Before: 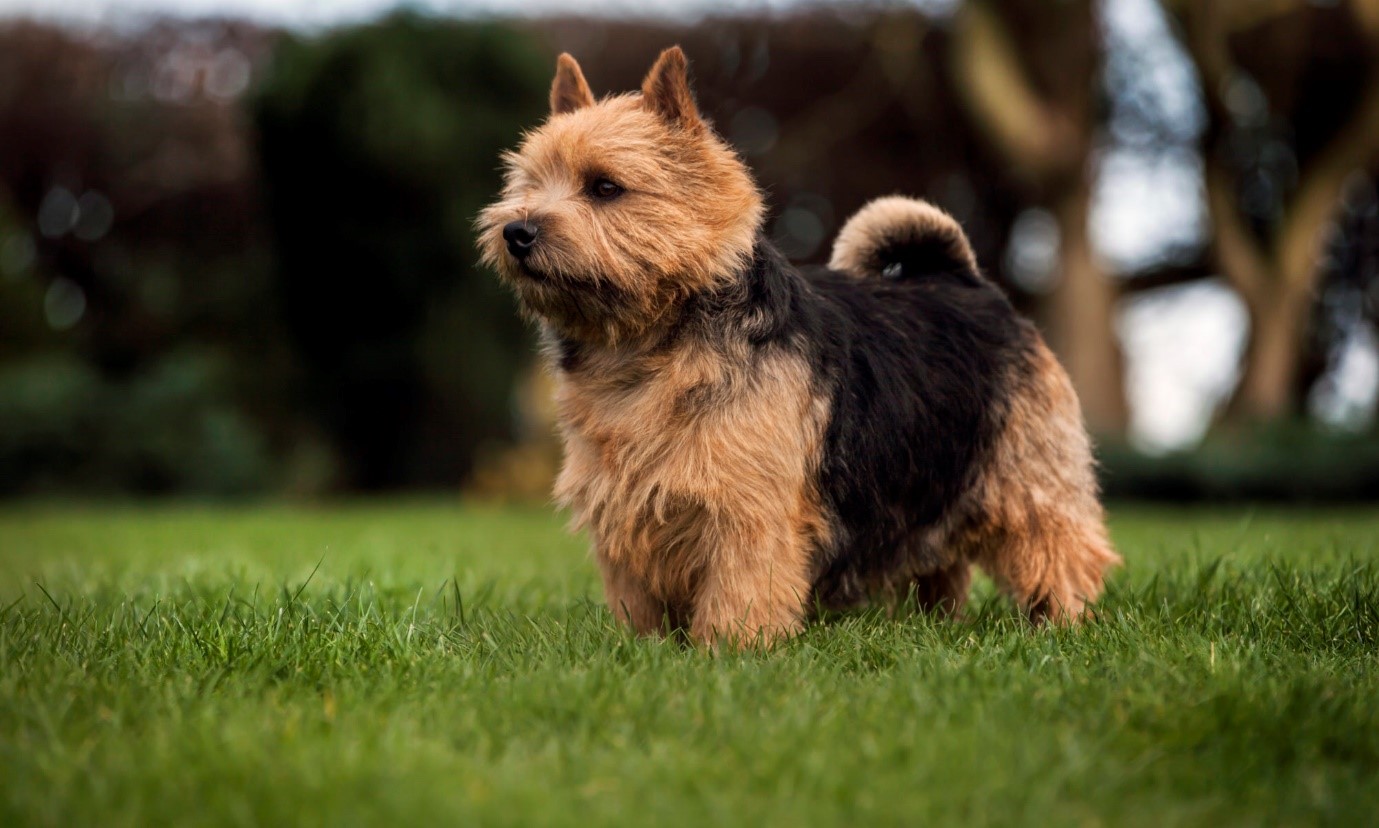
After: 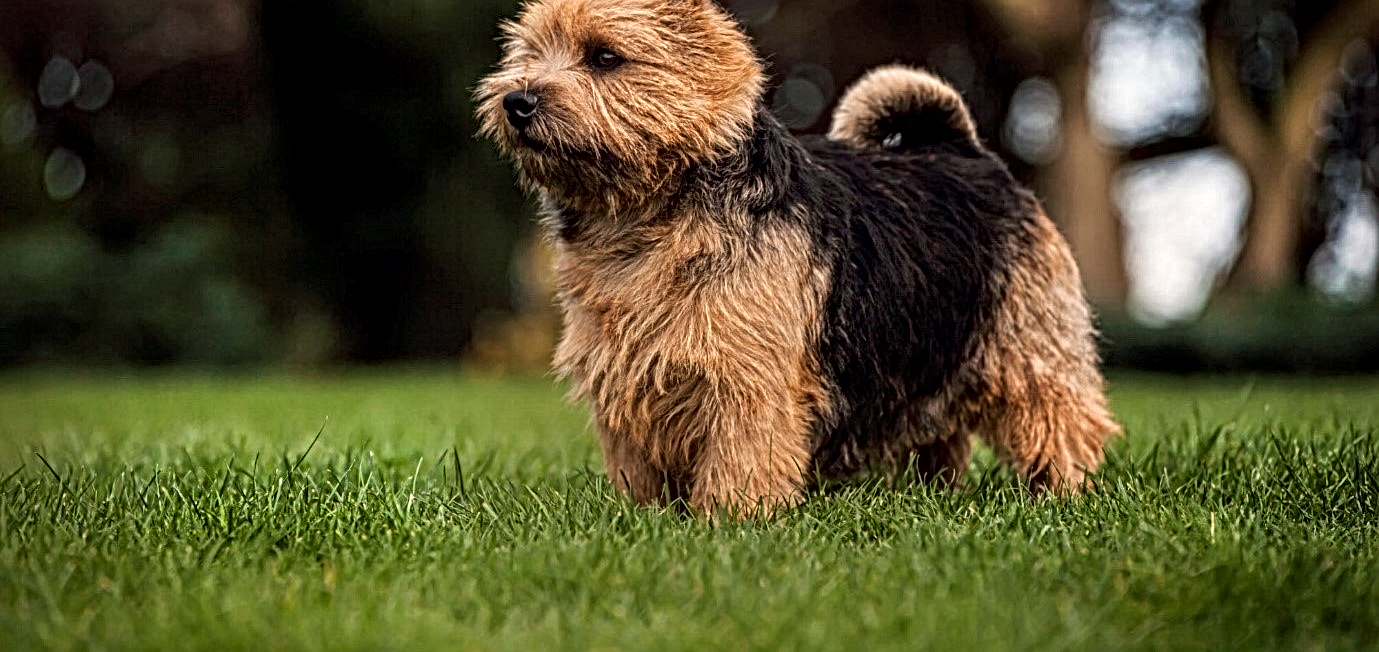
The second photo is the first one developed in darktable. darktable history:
crop and rotate: top 15.757%, bottom 5.381%
local contrast: mode bilateral grid, contrast 19, coarseness 3, detail 299%, midtone range 0.2
